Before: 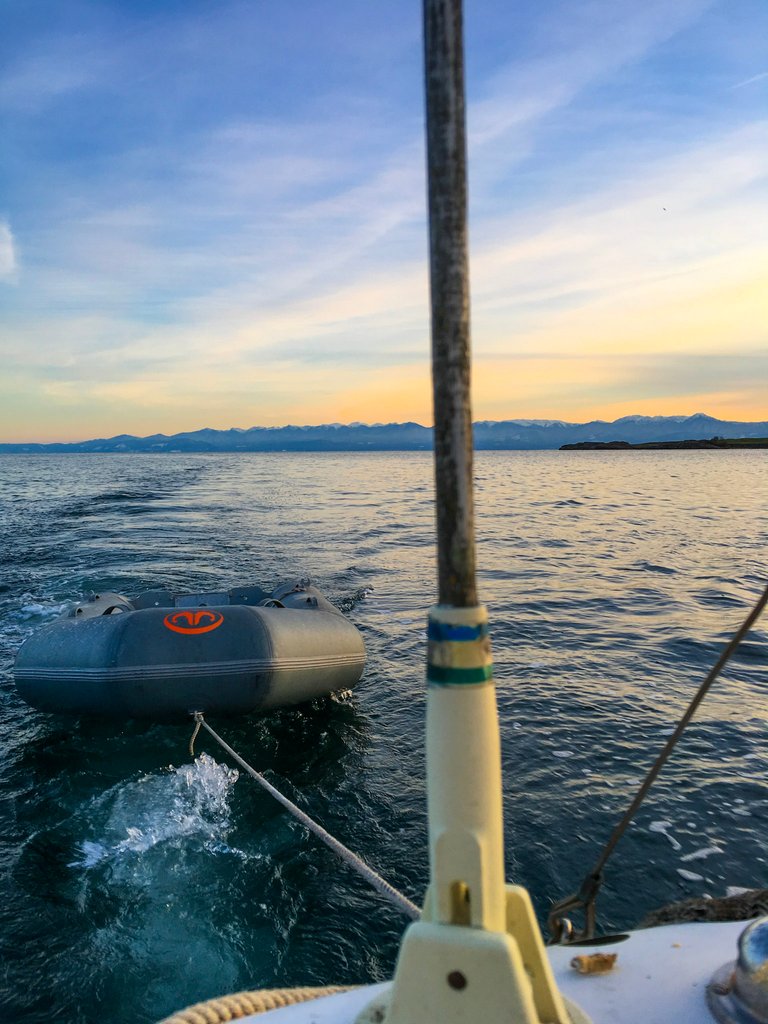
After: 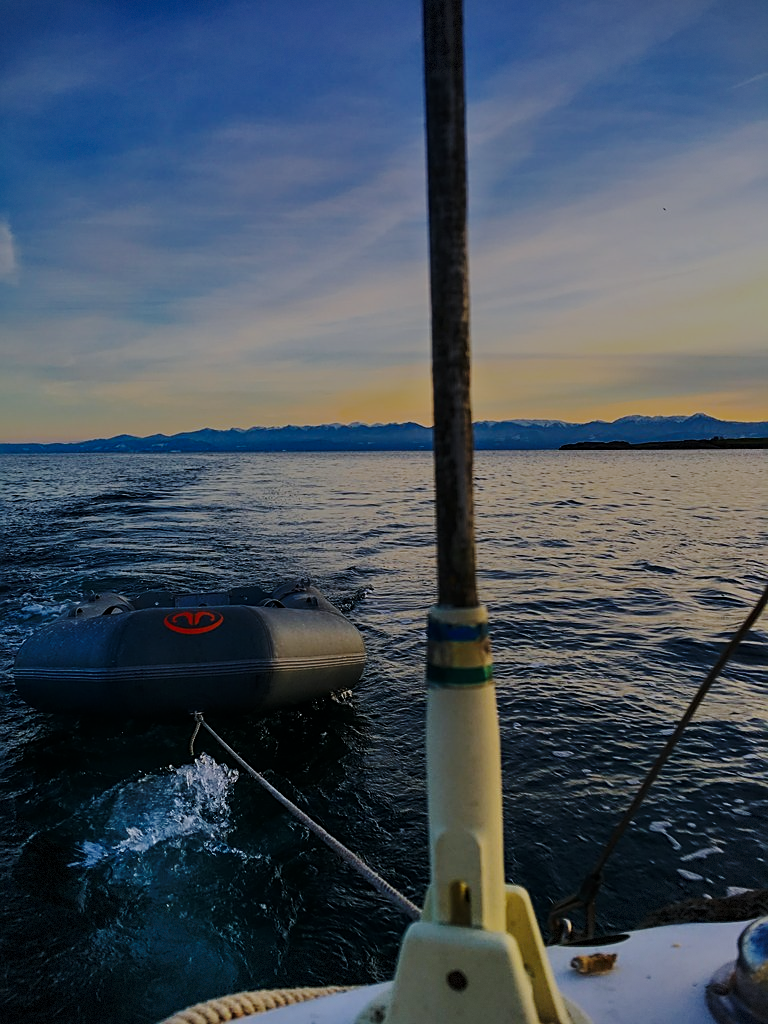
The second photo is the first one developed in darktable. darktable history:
white balance: red 0.984, blue 1.059
base curve: curves: ch0 [(0, 0) (0.028, 0.03) (0.121, 0.232) (0.46, 0.748) (0.859, 0.968) (1, 1)], preserve colors none
vignetting: fall-off start 97.28%, fall-off radius 79%, brightness -0.462, saturation -0.3, width/height ratio 1.114, dithering 8-bit output, unbound false
sharpen: on, module defaults
color correction: saturation 0.98
exposure: compensate highlight preservation false
graduated density: on, module defaults
tone equalizer: -8 EV -2 EV, -7 EV -2 EV, -6 EV -2 EV, -5 EV -2 EV, -4 EV -2 EV, -3 EV -2 EV, -2 EV -2 EV, -1 EV -1.63 EV, +0 EV -2 EV
